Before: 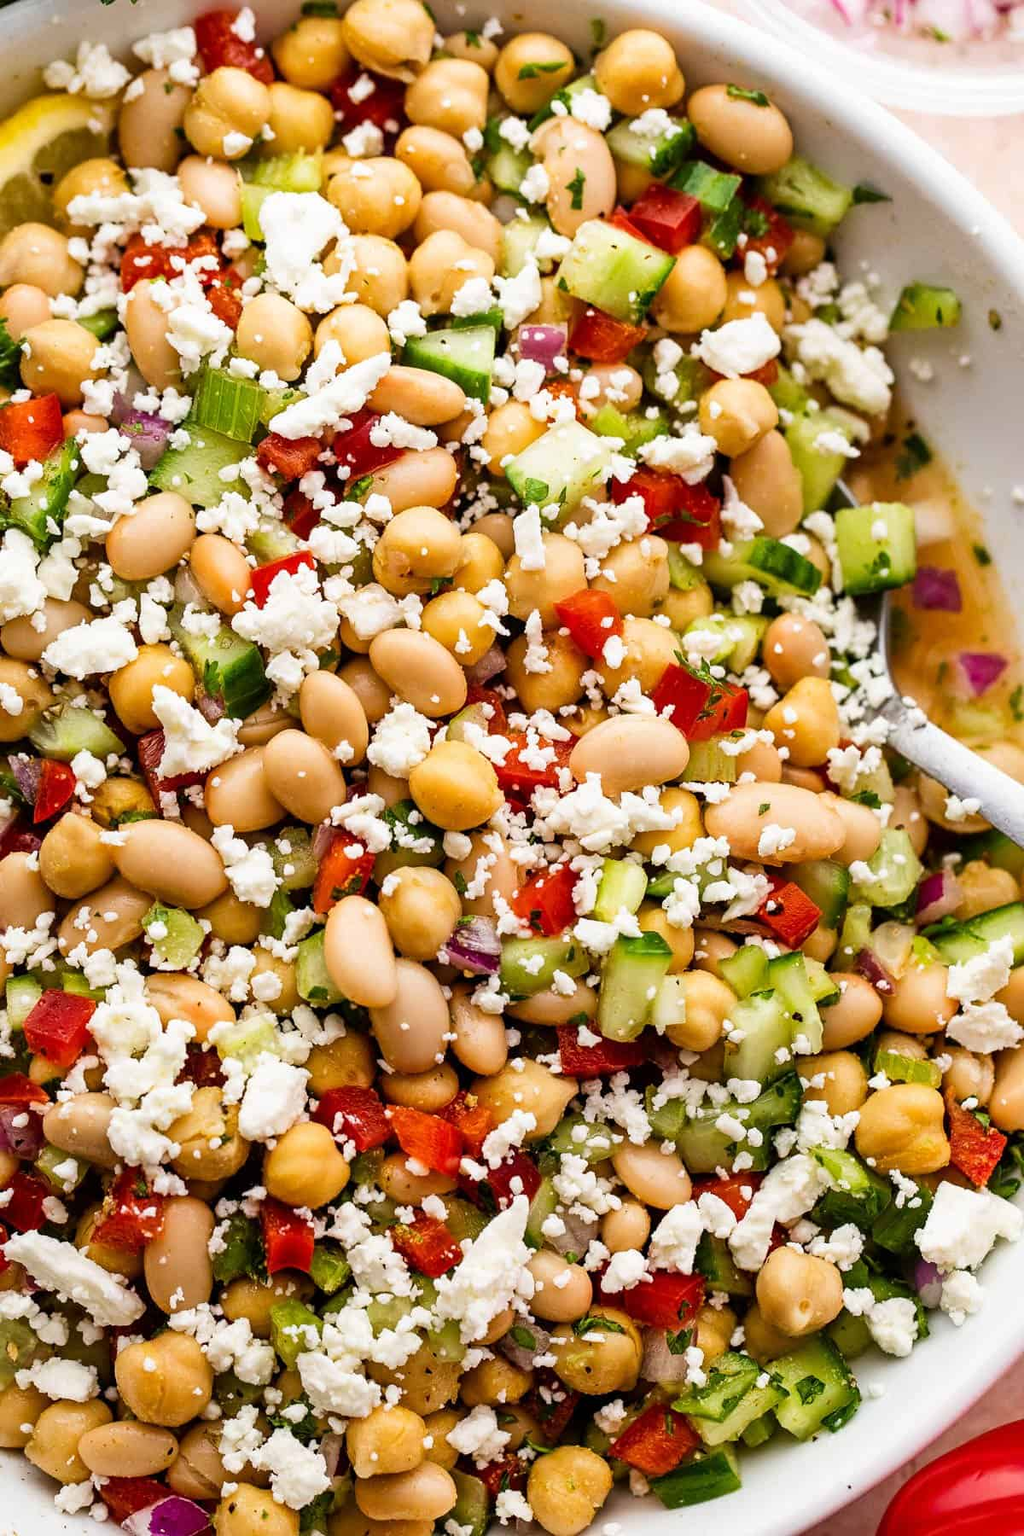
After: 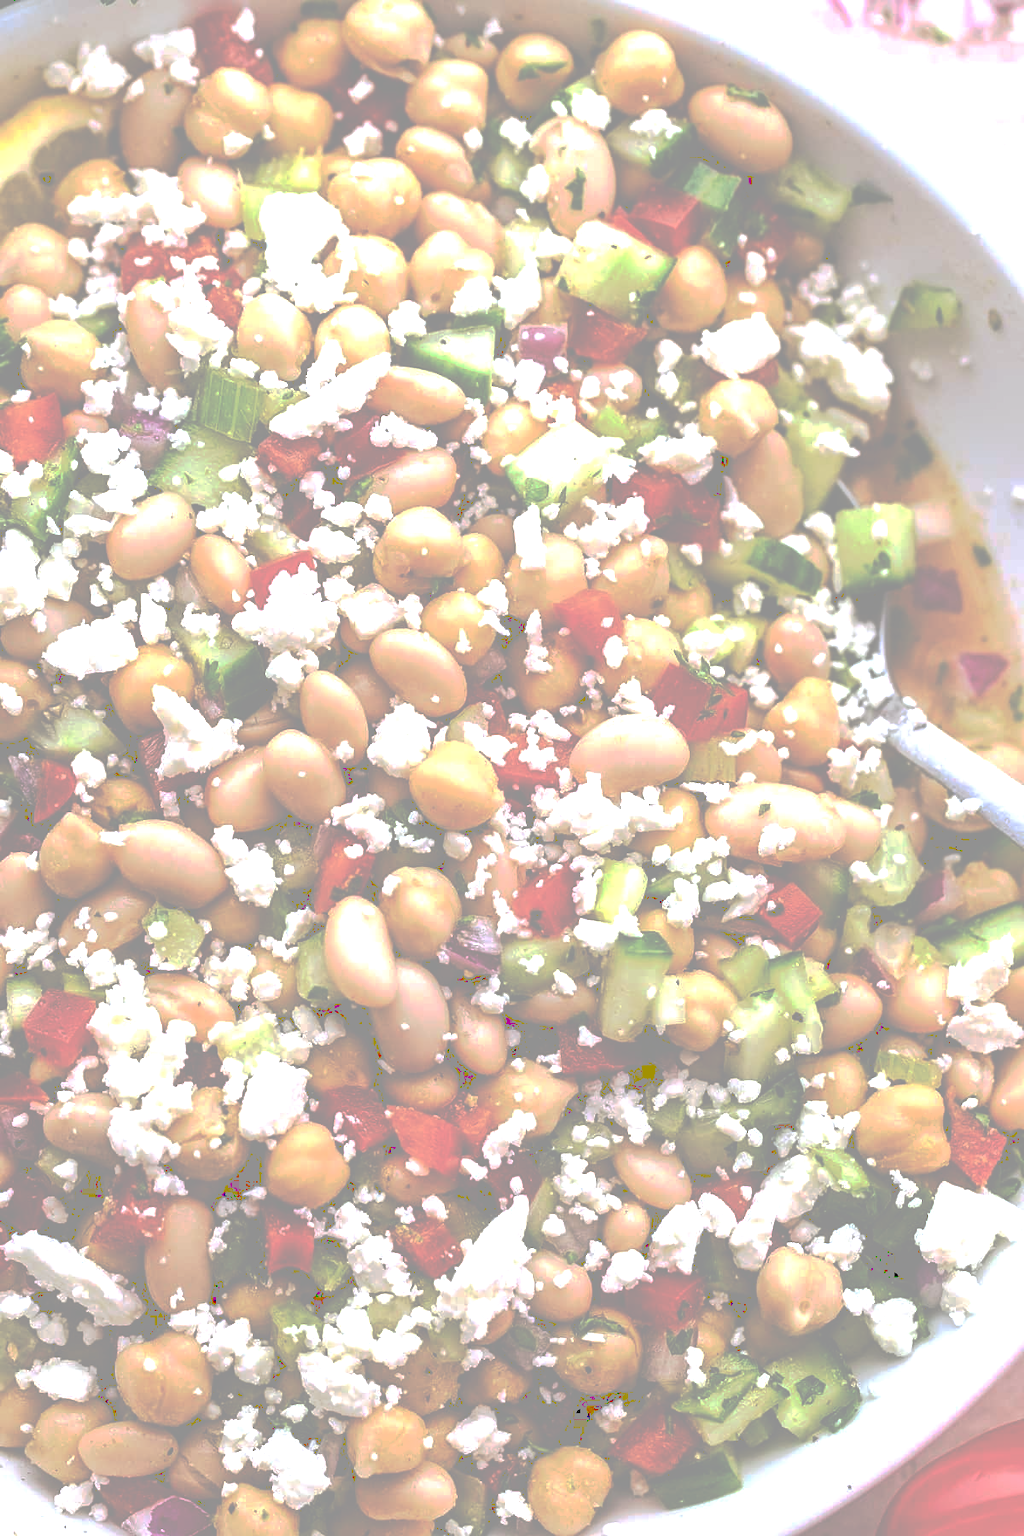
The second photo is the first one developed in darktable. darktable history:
tone curve: curves: ch0 [(0, 0) (0.003, 0.6) (0.011, 0.6) (0.025, 0.601) (0.044, 0.601) (0.069, 0.601) (0.1, 0.601) (0.136, 0.602) (0.177, 0.605) (0.224, 0.609) (0.277, 0.615) (0.335, 0.625) (0.399, 0.633) (0.468, 0.654) (0.543, 0.676) (0.623, 0.71) (0.709, 0.753) (0.801, 0.802) (0.898, 0.85) (1, 1)], preserve colors none
color calibration: illuminant as shot in camera, x 0.366, y 0.378, temperature 4425.7 K, saturation algorithm version 1 (2020)
exposure: exposure 0.566 EV, compensate highlight preservation false
